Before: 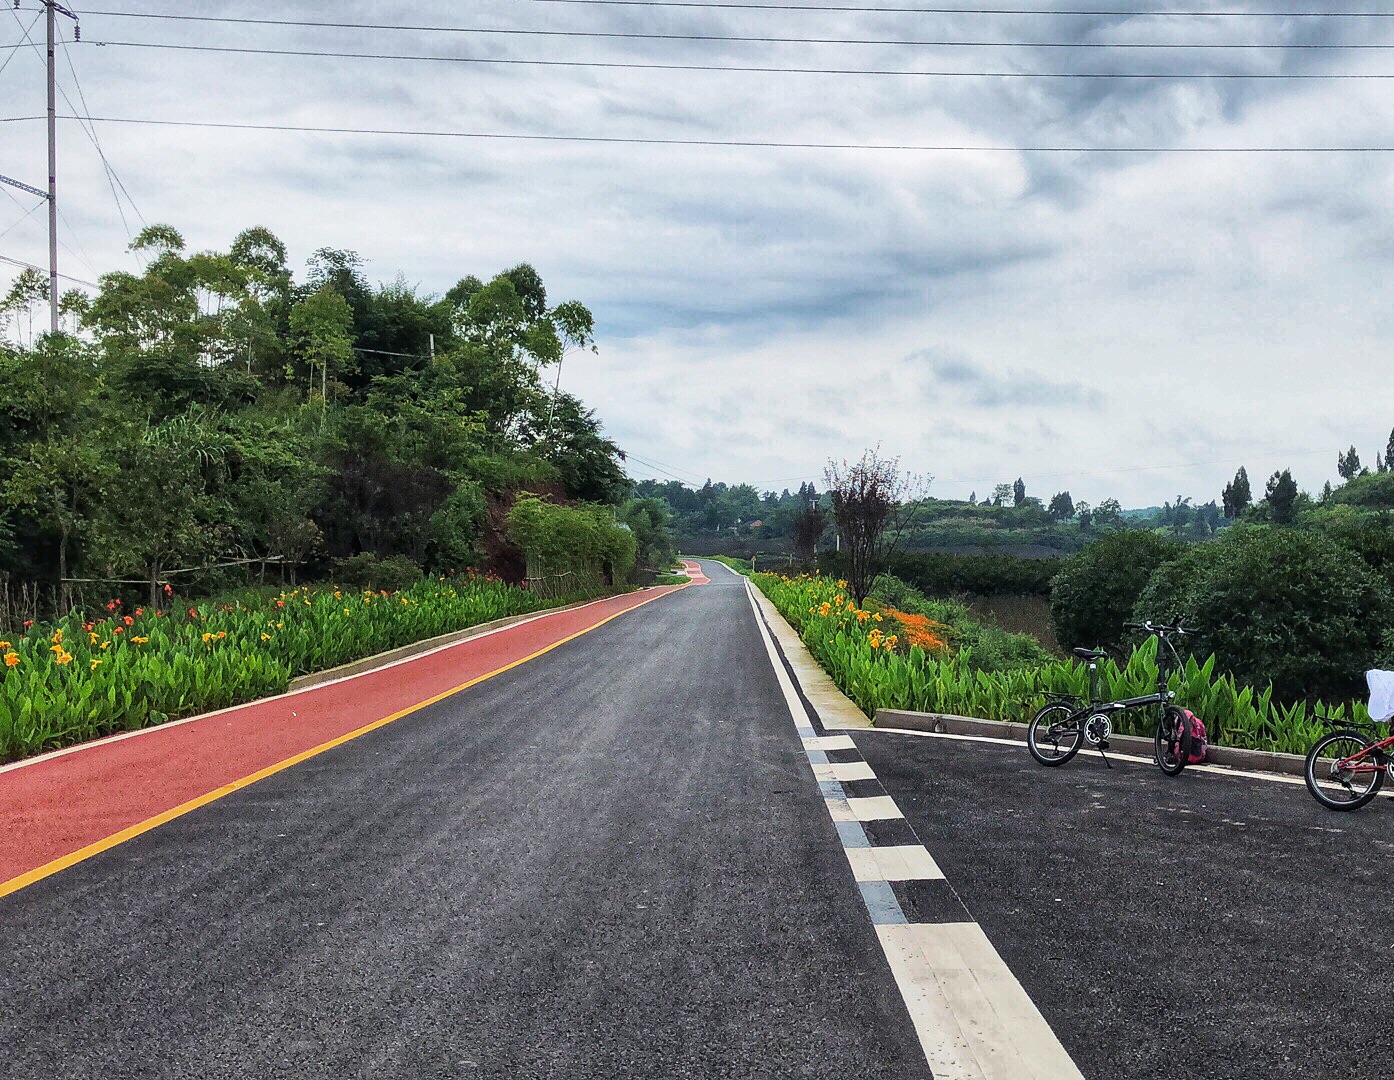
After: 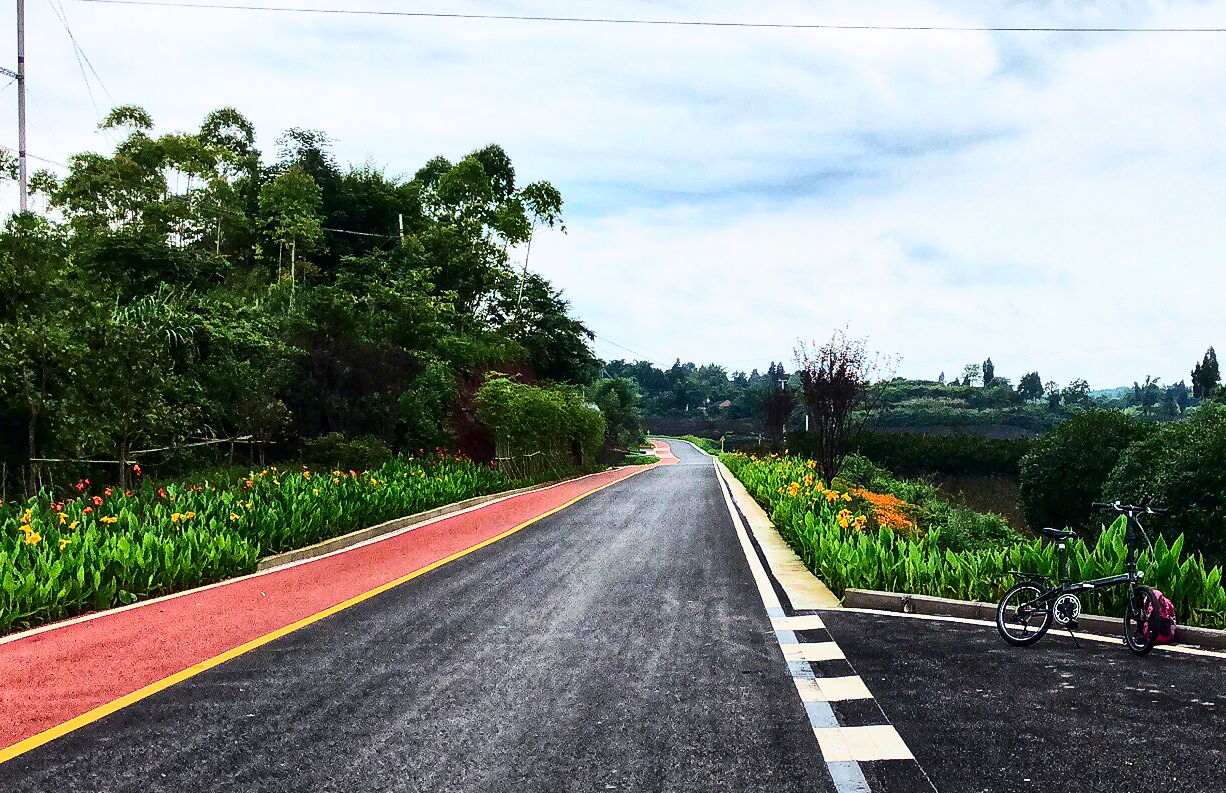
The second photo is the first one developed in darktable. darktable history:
crop and rotate: left 2.281%, top 11.203%, right 9.752%, bottom 15.313%
contrast brightness saturation: contrast 0.404, brightness 0.048, saturation 0.249
tone equalizer: on, module defaults
